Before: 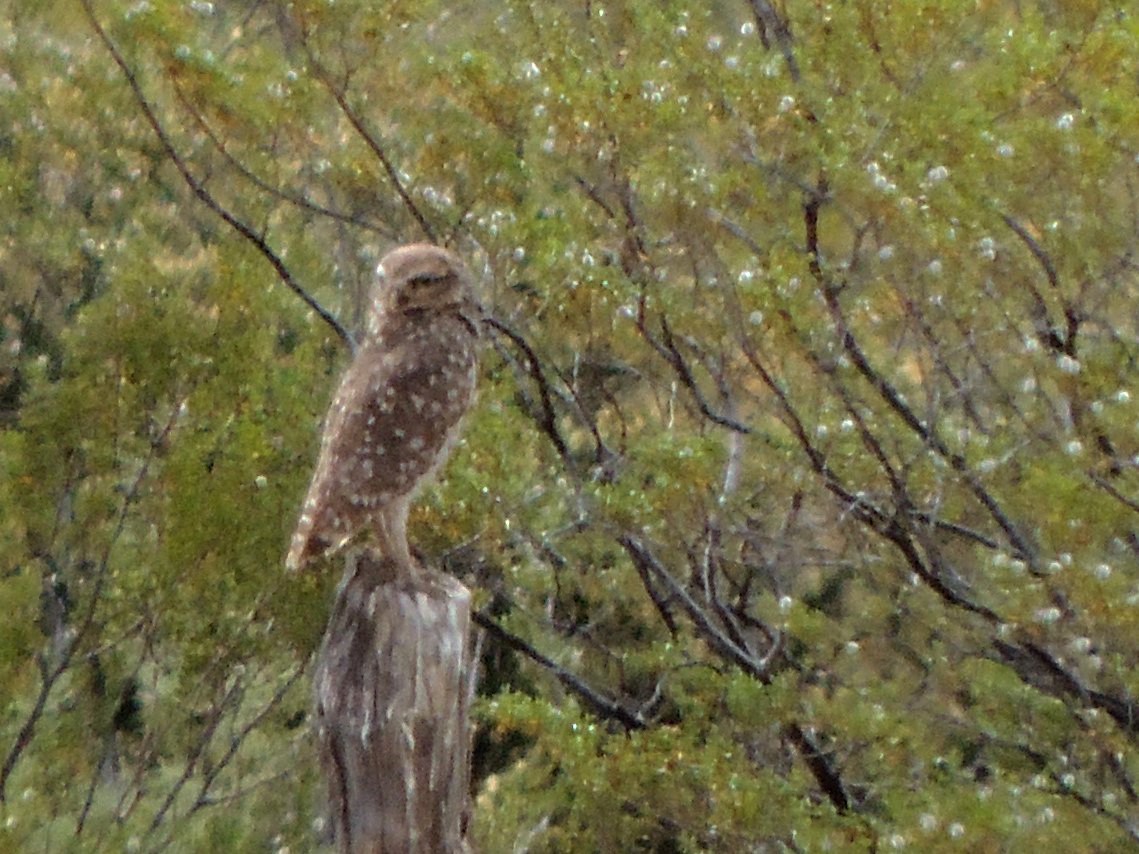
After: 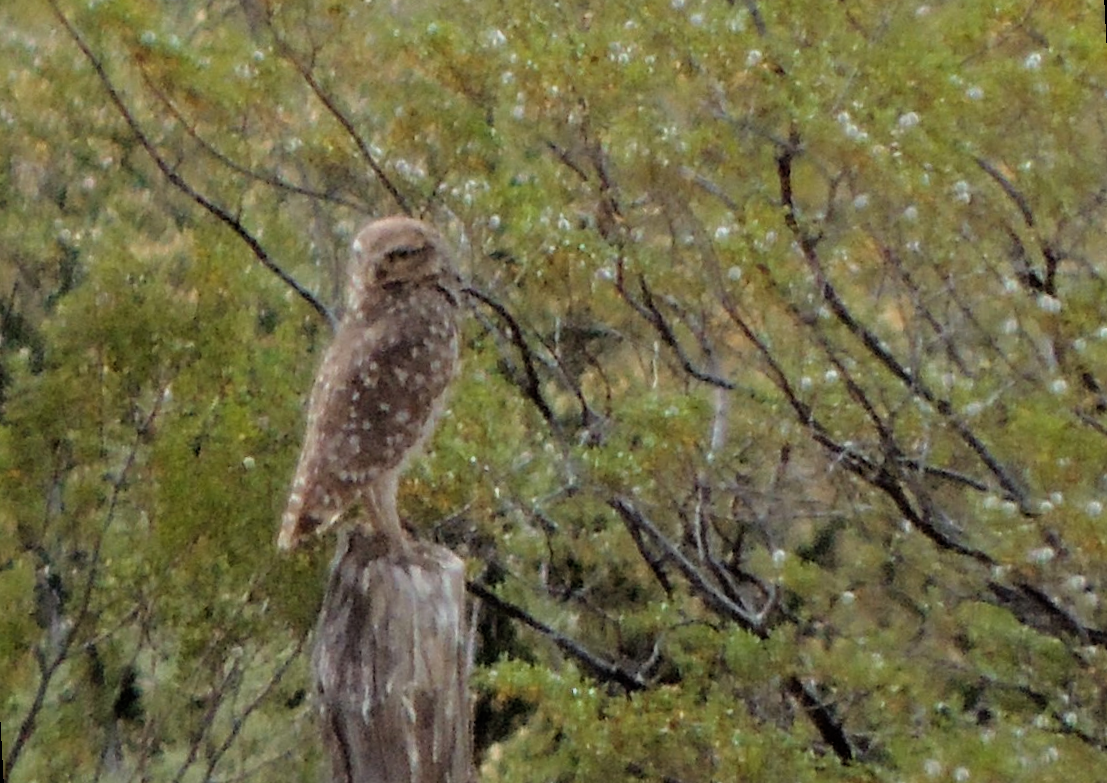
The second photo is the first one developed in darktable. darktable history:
filmic rgb: white relative exposure 3.85 EV, hardness 4.3
rotate and perspective: rotation -3°, crop left 0.031, crop right 0.968, crop top 0.07, crop bottom 0.93
